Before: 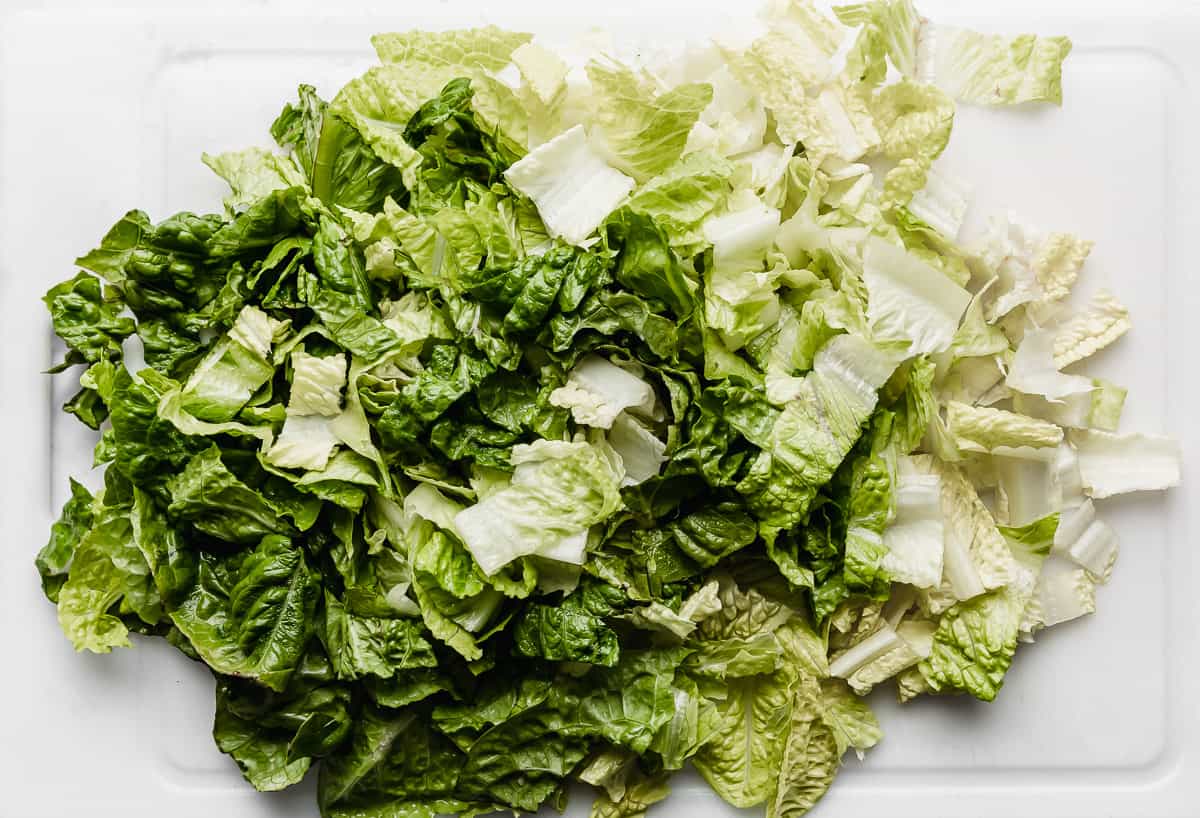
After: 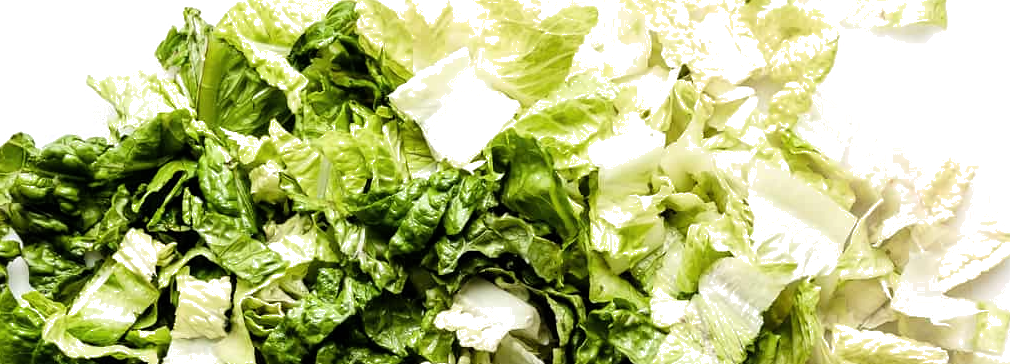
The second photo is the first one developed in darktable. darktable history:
crop and rotate: left 9.642%, top 9.53%, right 6.149%, bottom 45.875%
filmic rgb: middle gray luminance 18.33%, black relative exposure -11.43 EV, white relative exposure 2.58 EV, target black luminance 0%, hardness 8.38, latitude 98.48%, contrast 1.08, shadows ↔ highlights balance 0.582%, color science v6 (2022), iterations of high-quality reconstruction 0
exposure: black level correction 0, exposure 0.499 EV, compensate highlight preservation false
